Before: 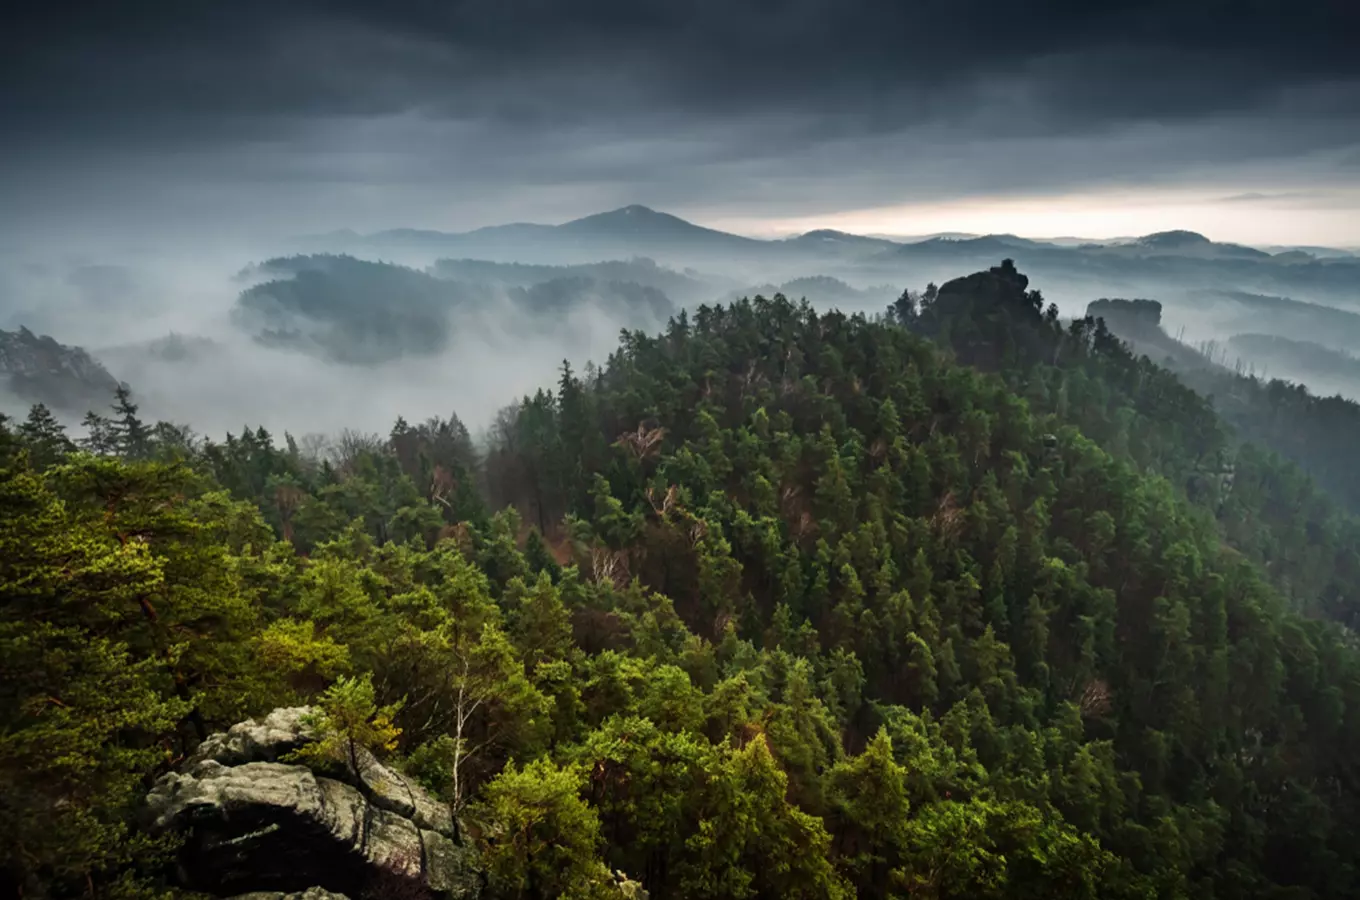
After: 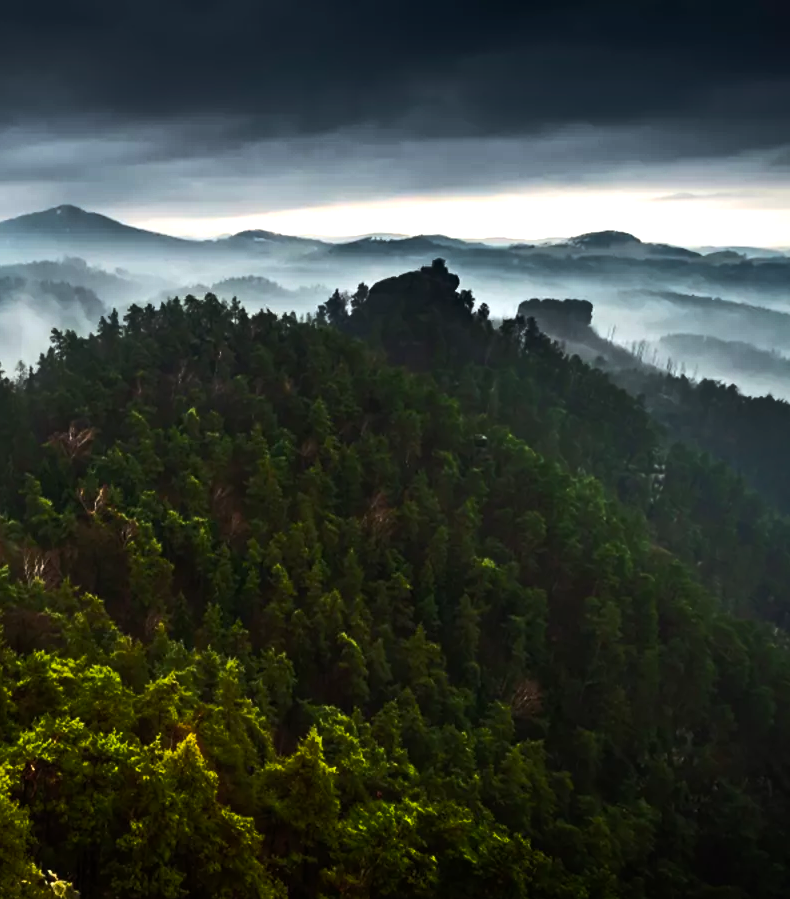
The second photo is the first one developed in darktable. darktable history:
exposure: black level correction 0, exposure 0.704 EV, compensate highlight preservation false
crop: left 41.843%
color balance rgb: perceptual saturation grading › global saturation 25.345%, perceptual brilliance grading › highlights 2.253%, perceptual brilliance grading › mid-tones -50.044%, perceptual brilliance grading › shadows -50.276%, global vibrance 20%
